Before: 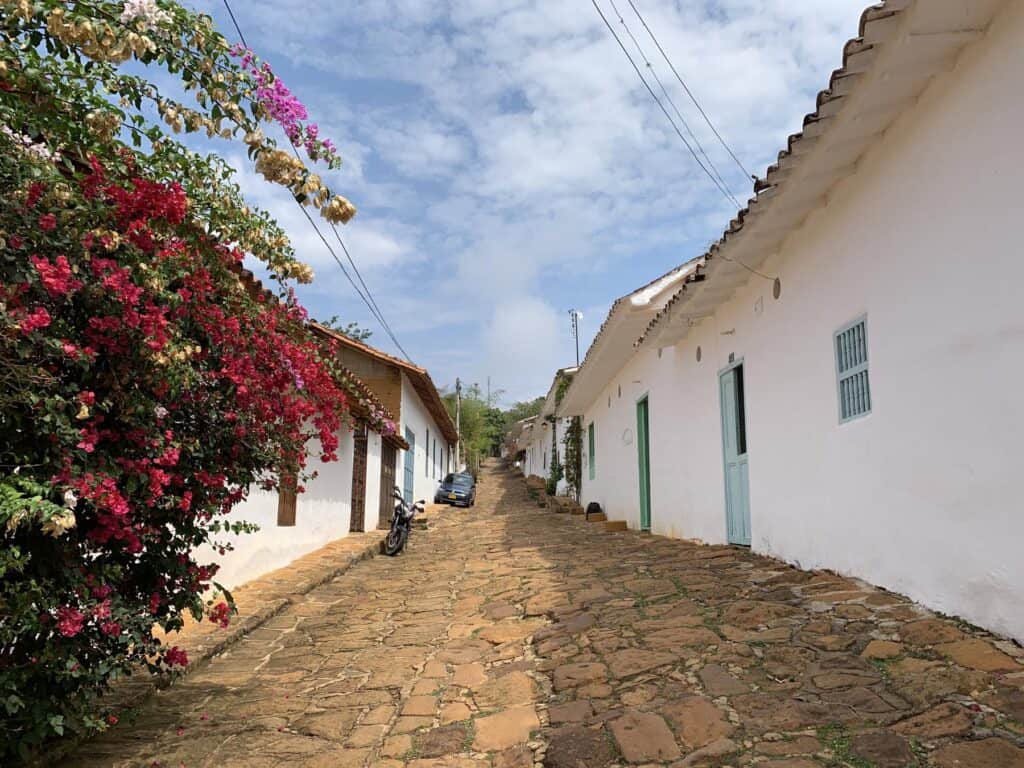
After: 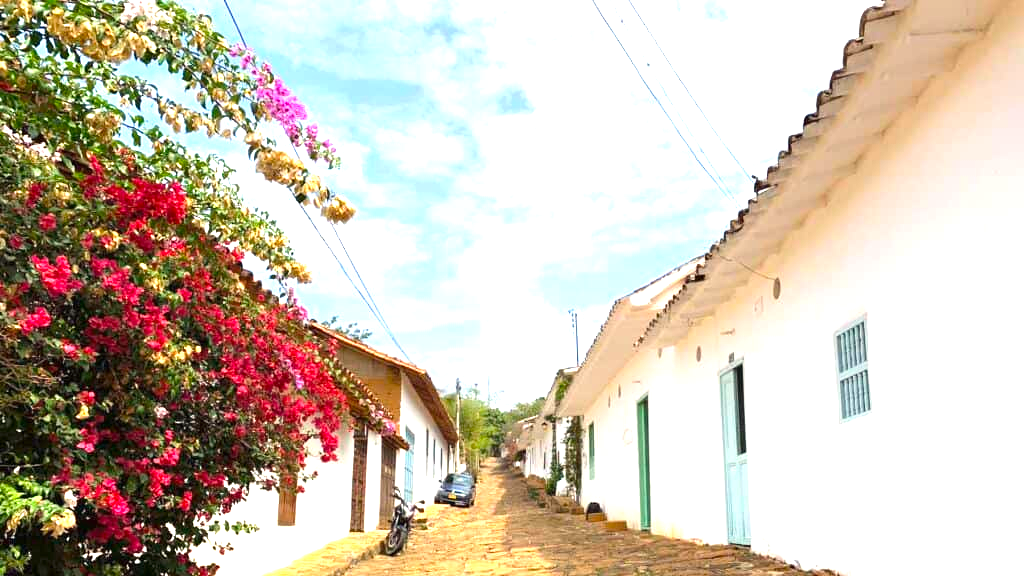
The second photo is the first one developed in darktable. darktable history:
exposure: black level correction 0, exposure 1.4 EV, compensate highlight preservation false
color calibration: output colorfulness [0, 0.315, 0, 0], x 0.341, y 0.355, temperature 5166 K
crop: bottom 24.988%
